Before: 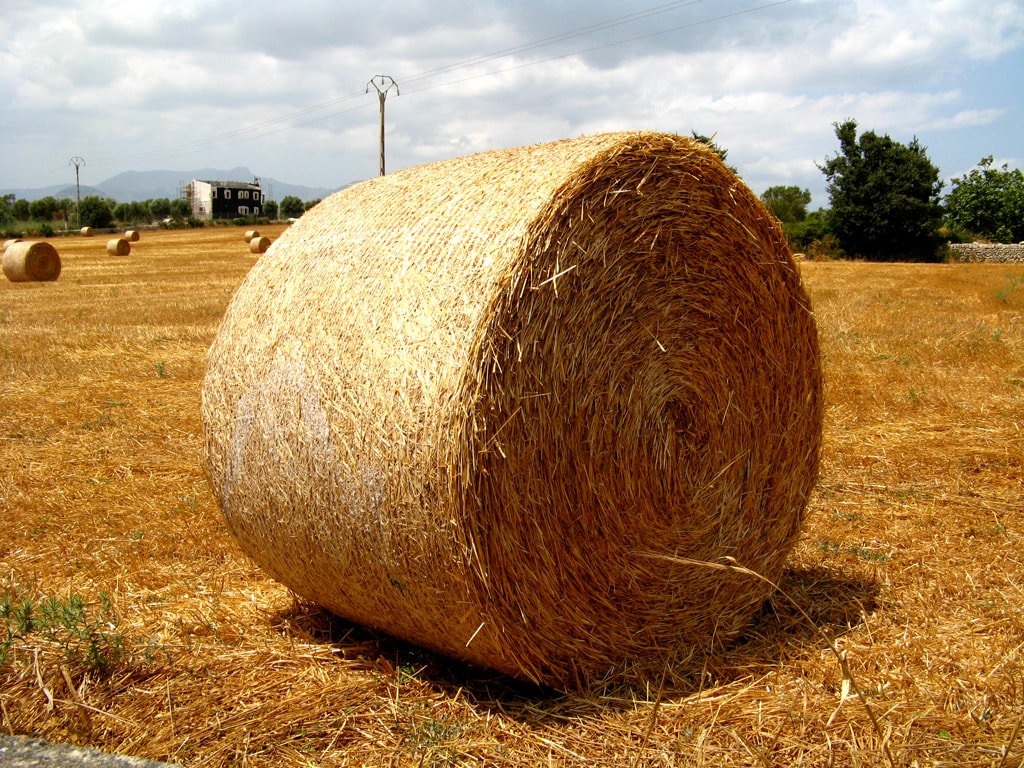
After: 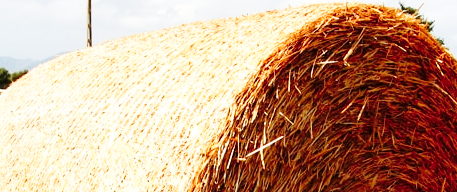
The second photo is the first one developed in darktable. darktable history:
crop: left 28.64%, top 16.832%, right 26.637%, bottom 58.055%
color zones: curves: ch1 [(0.309, 0.524) (0.41, 0.329) (0.508, 0.509)]; ch2 [(0.25, 0.457) (0.75, 0.5)]
white balance: red 0.988, blue 1.017
base curve: curves: ch0 [(0, 0) (0.028, 0.03) (0.121, 0.232) (0.46, 0.748) (0.859, 0.968) (1, 1)], preserve colors none
